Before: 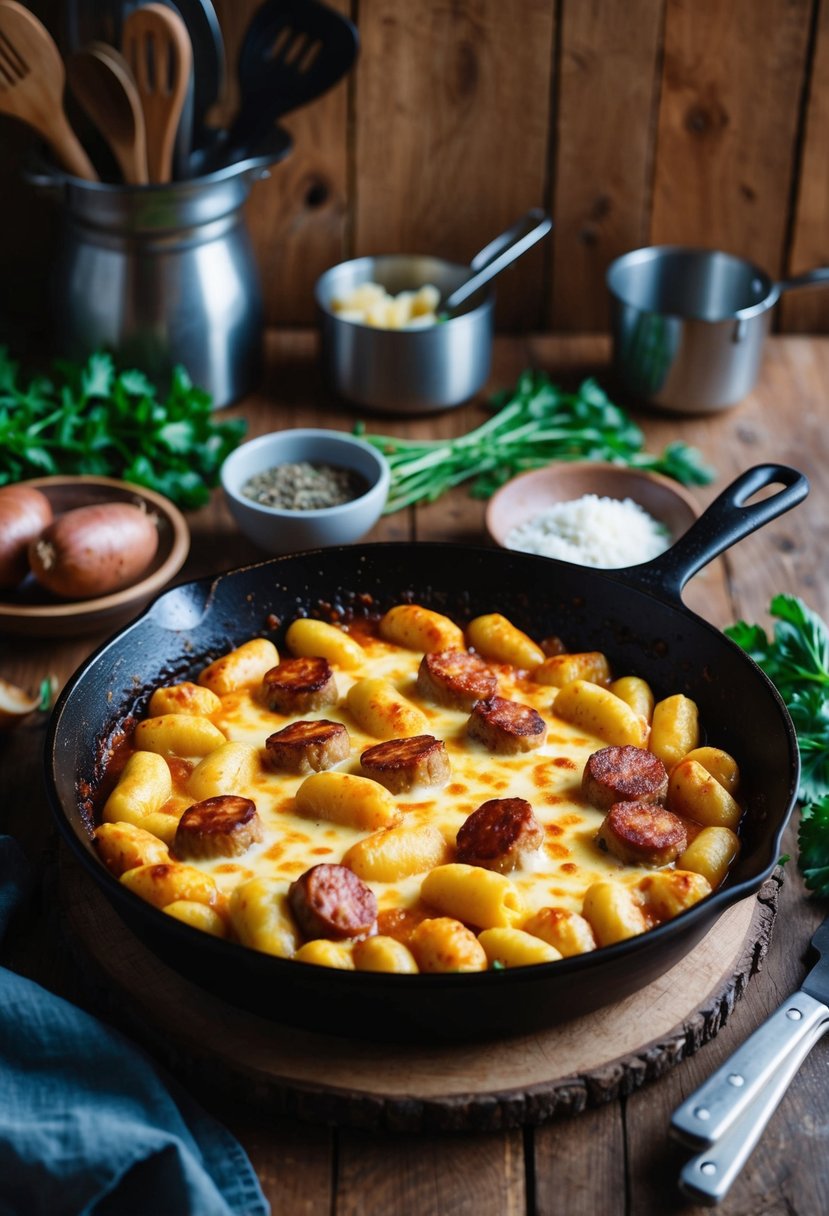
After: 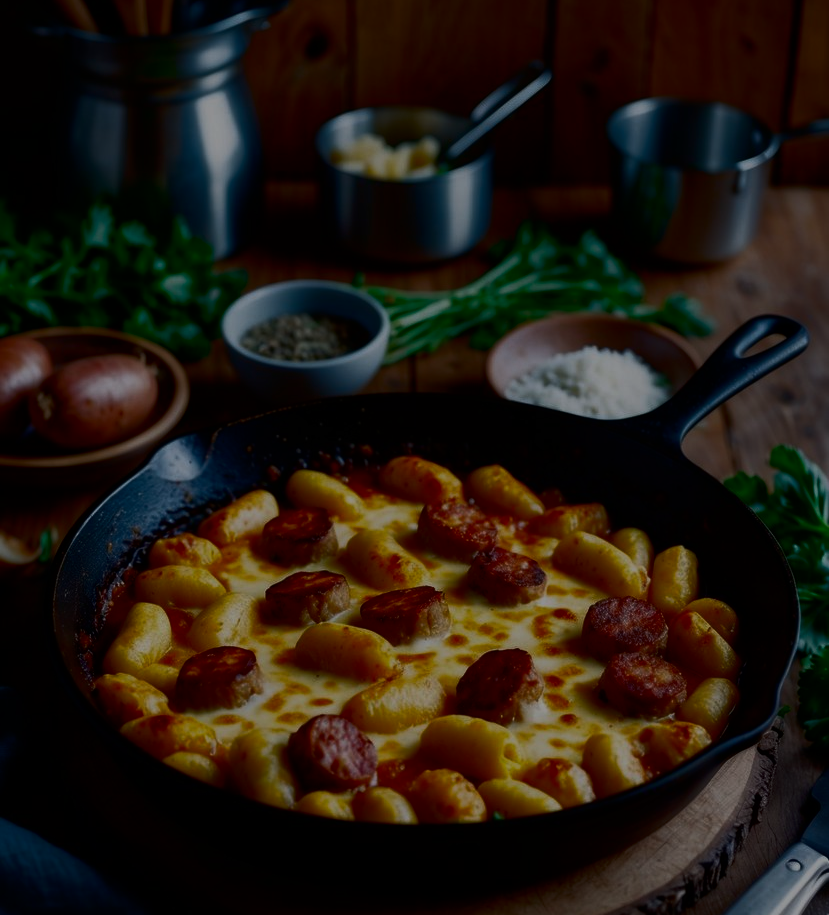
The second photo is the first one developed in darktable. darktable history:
crop and rotate: top 12.264%, bottom 12.45%
contrast brightness saturation: contrast 0.186, brightness -0.11, saturation 0.208
tone equalizer: -8 EV -1.96 EV, -7 EV -1.99 EV, -6 EV -1.97 EV, -5 EV -1.98 EV, -4 EV -1.98 EV, -3 EV -1.97 EV, -2 EV -1.97 EV, -1 EV -1.62 EV, +0 EV -2 EV, edges refinement/feathering 500, mask exposure compensation -1.57 EV, preserve details no
